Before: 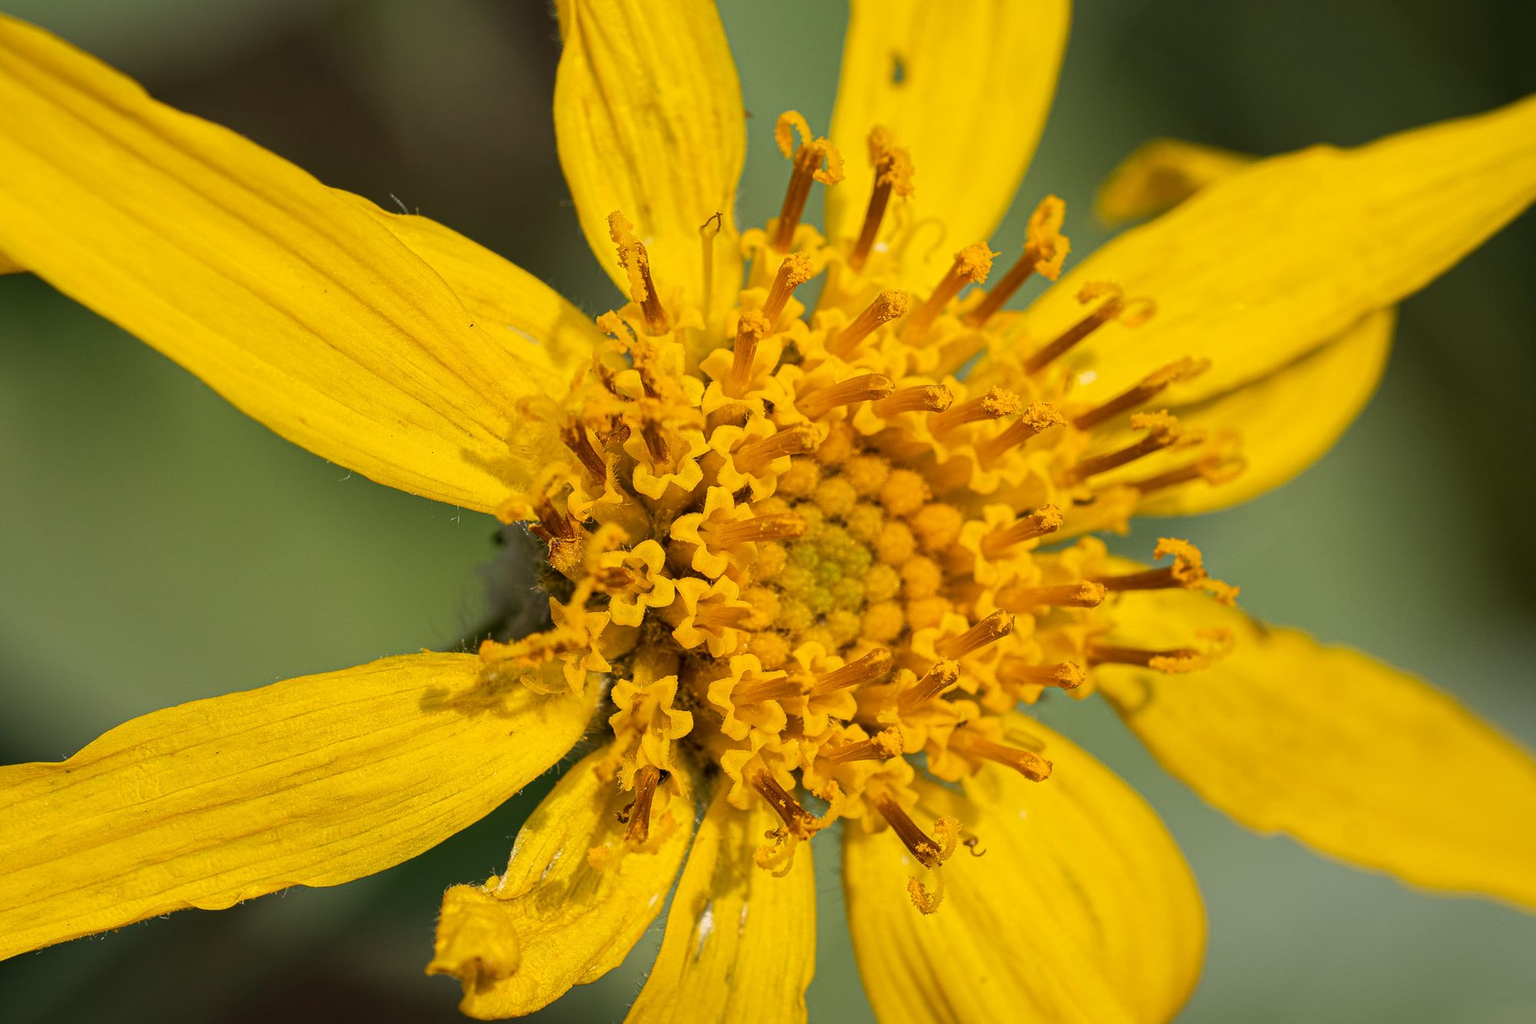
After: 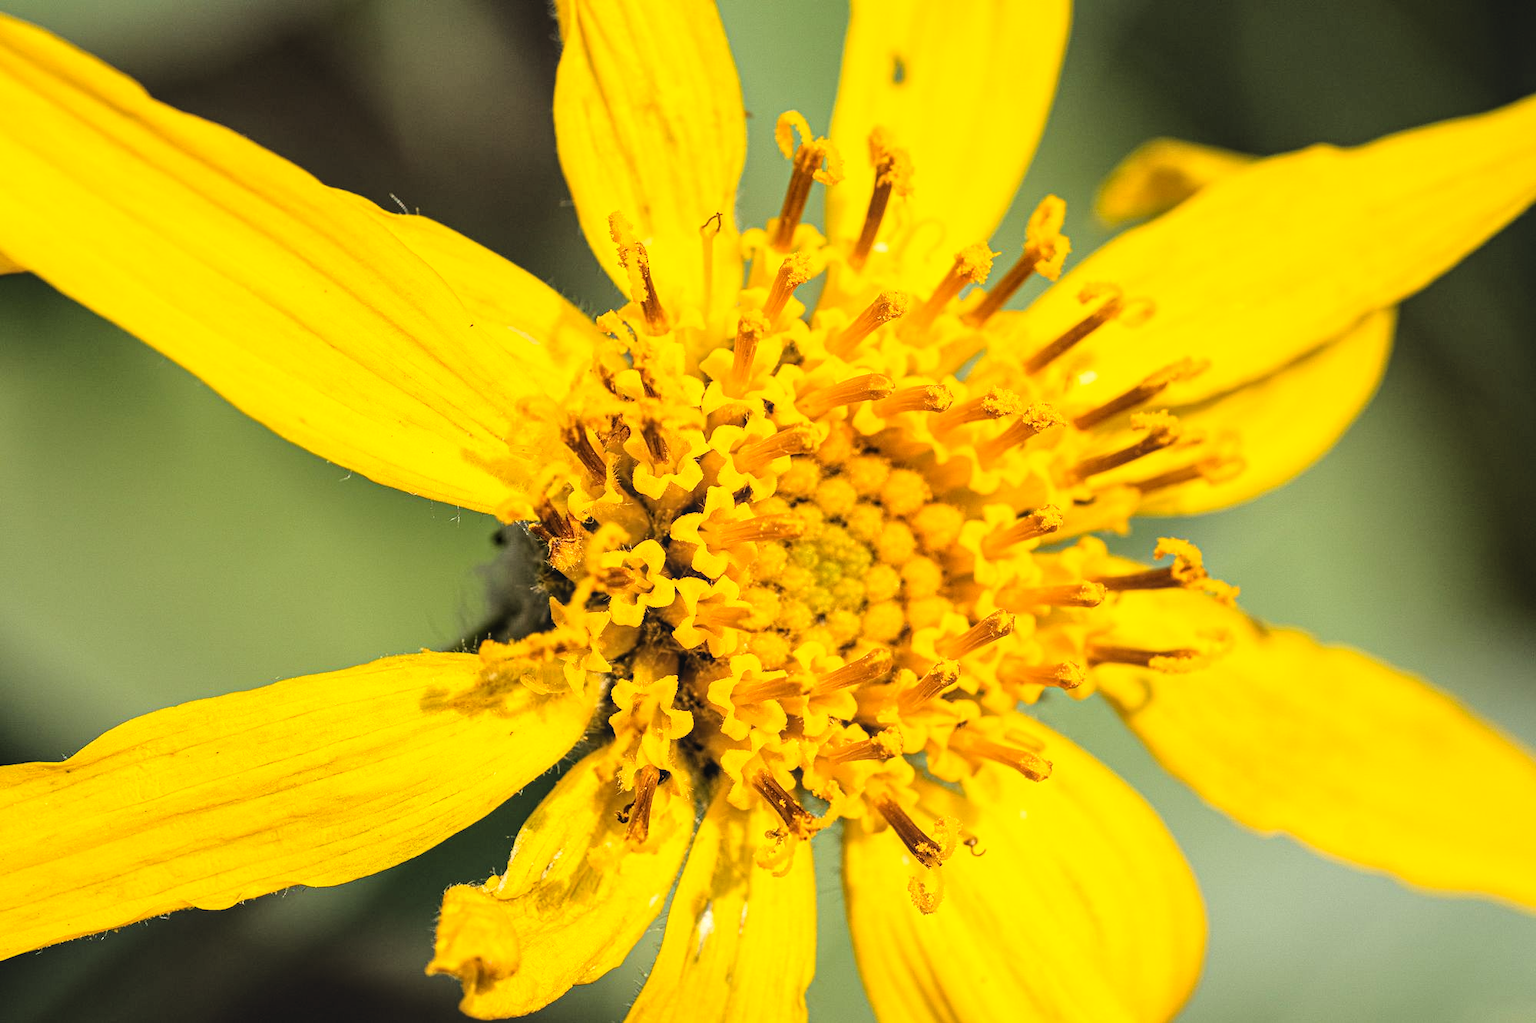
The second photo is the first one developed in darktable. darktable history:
levels: mode automatic, black 0.023%, white 99.97%, levels [0.062, 0.494, 0.925]
local contrast: detail 110%
base curve: curves: ch0 [(0, 0) (0.028, 0.03) (0.121, 0.232) (0.46, 0.748) (0.859, 0.968) (1, 1)]
